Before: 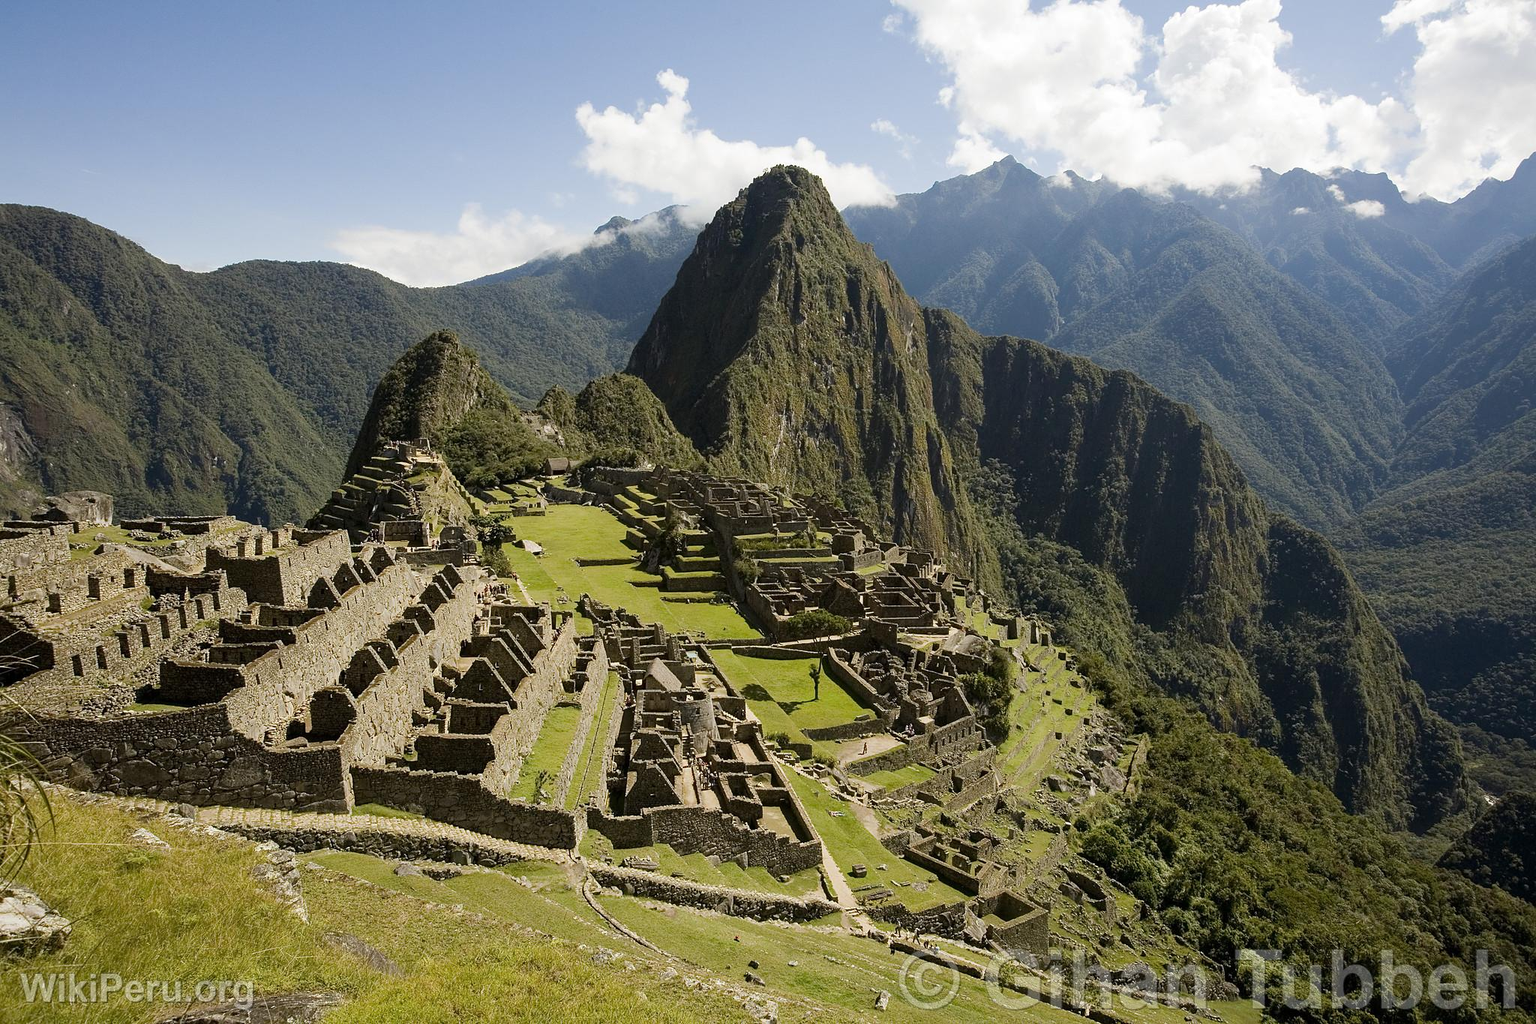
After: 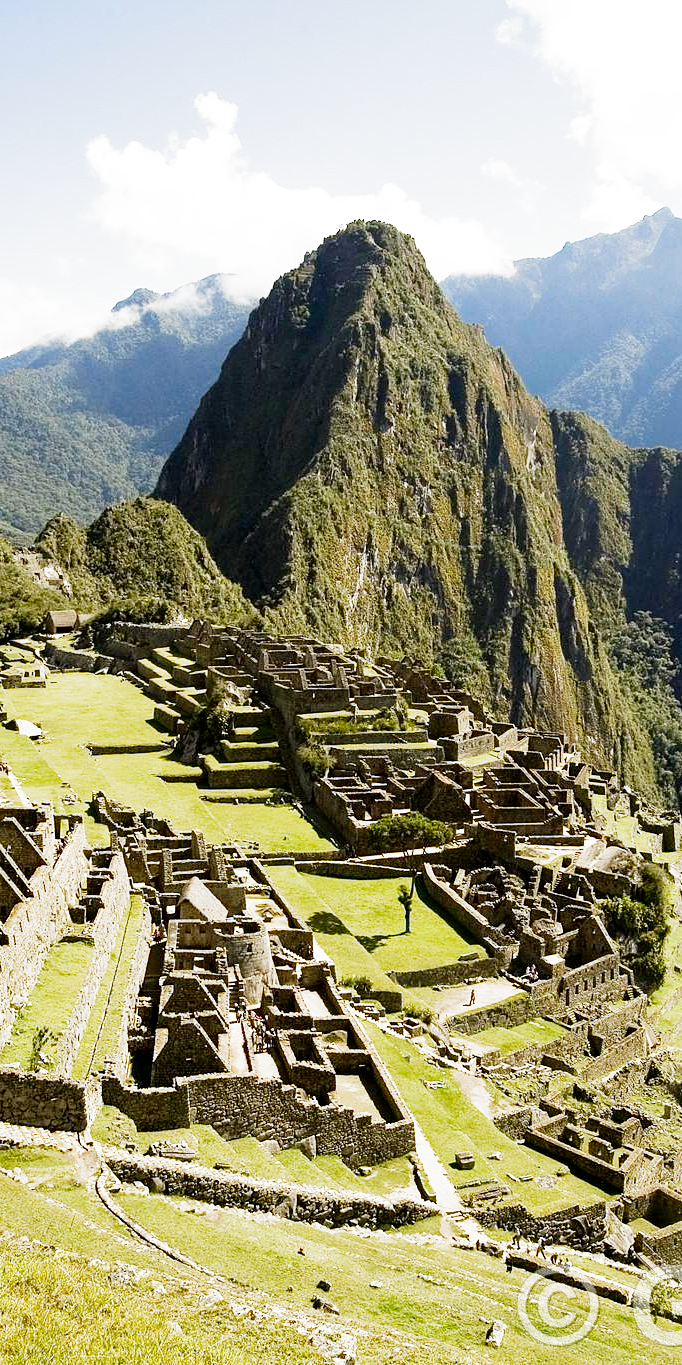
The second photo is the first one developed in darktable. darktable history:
filmic rgb: middle gray luminance 12.9%, black relative exposure -10.19 EV, white relative exposure 3.47 EV, threshold 6 EV, target black luminance 0%, hardness 5.78, latitude 45.07%, contrast 1.215, highlights saturation mix 5.31%, shadows ↔ highlights balance 27.12%, preserve chrominance no, color science v5 (2021), enable highlight reconstruction true
exposure: black level correction 0, exposure 1.096 EV, compensate highlight preservation false
crop: left 33.28%, right 33.416%
